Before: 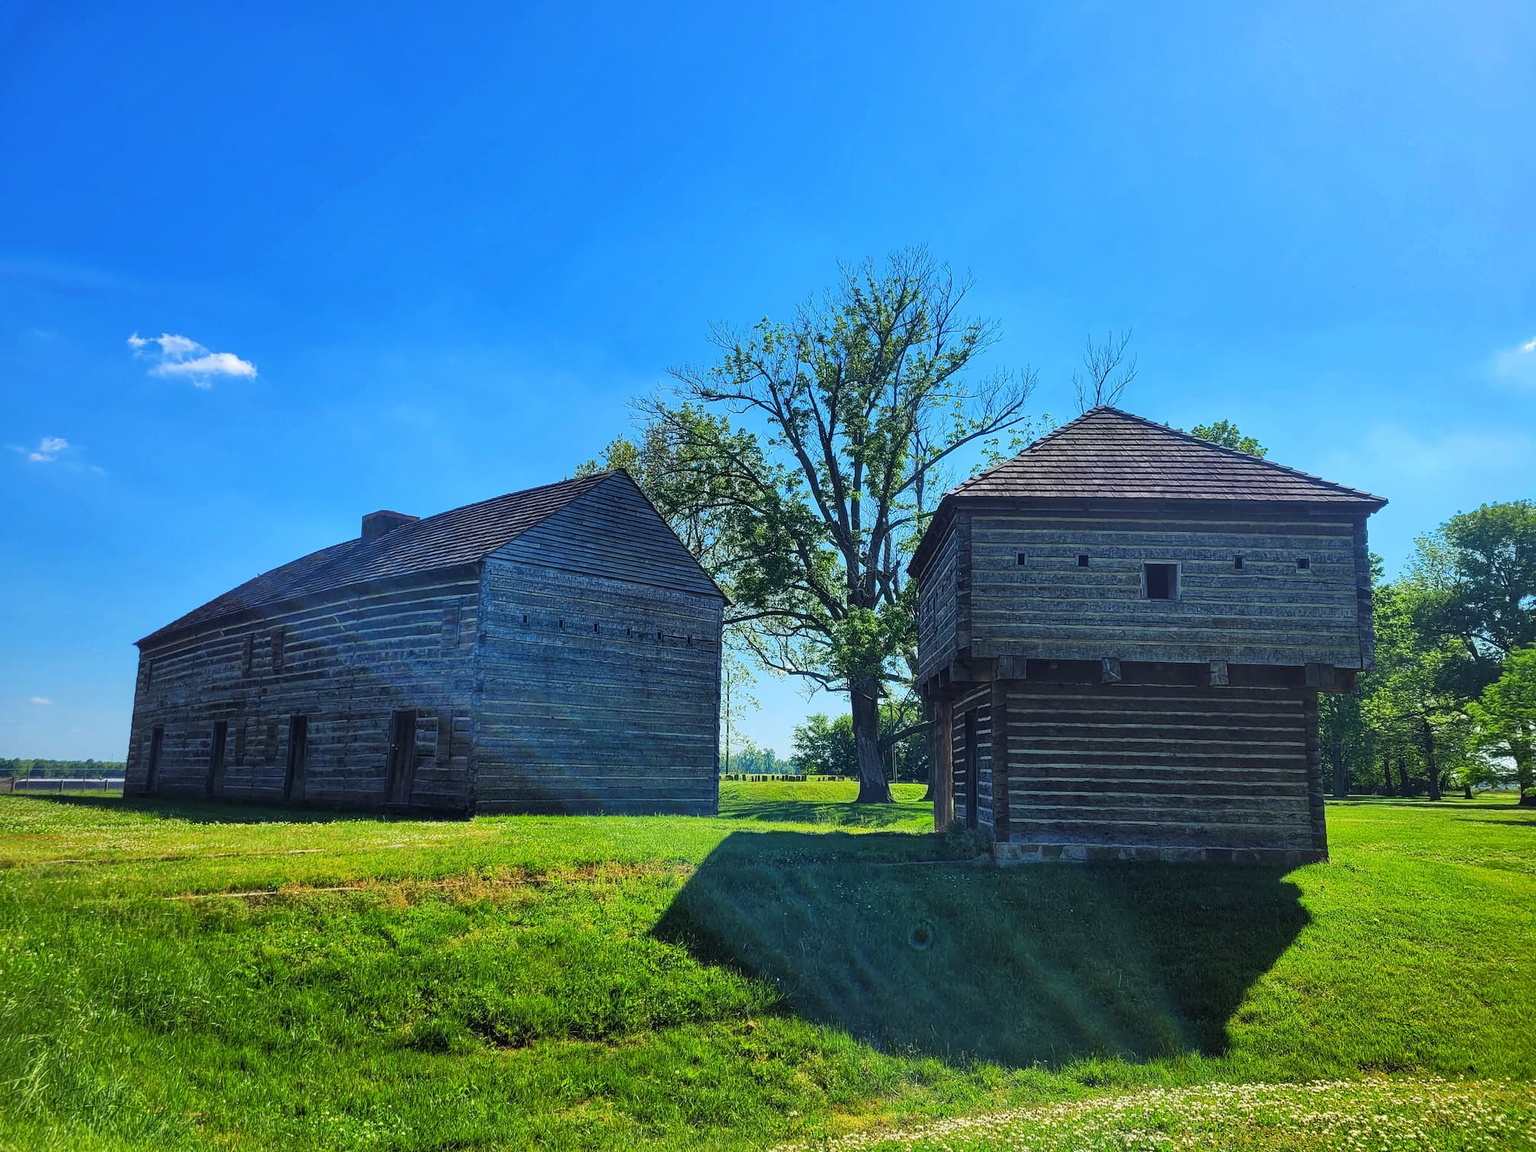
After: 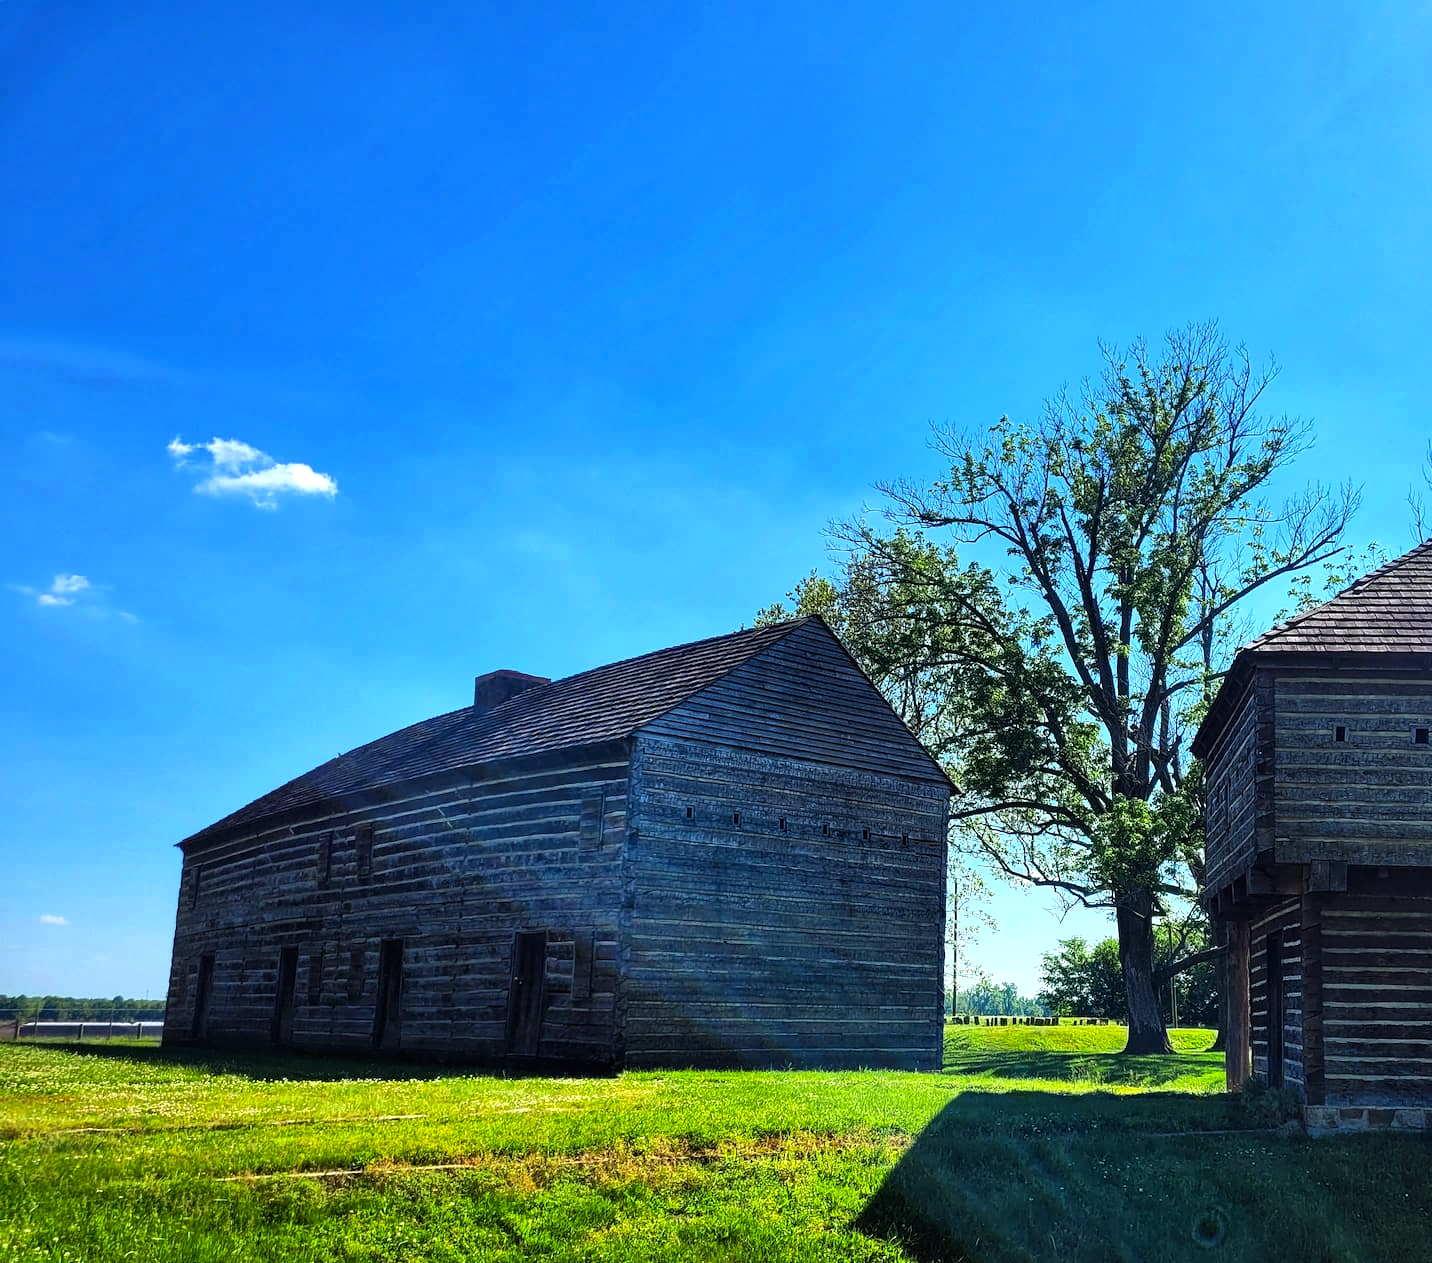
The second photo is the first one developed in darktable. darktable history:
color balance rgb: power › chroma 0.3%, power › hue 23.44°, perceptual saturation grading › global saturation 0.311%, perceptual brilliance grading › global brilliance 14.443%, perceptual brilliance grading › shadows -35.347%
levels: white 99.96%, levels [0, 0.476, 0.951]
crop: right 28.922%, bottom 16.405%
tone curve: curves: ch0 [(0, 0) (0.059, 0.027) (0.162, 0.125) (0.304, 0.279) (0.547, 0.532) (0.828, 0.815) (1, 0.983)]; ch1 [(0, 0) (0.23, 0.166) (0.34, 0.308) (0.371, 0.337) (0.429, 0.411) (0.477, 0.462) (0.499, 0.498) (0.529, 0.537) (0.559, 0.582) (0.743, 0.798) (1, 1)]; ch2 [(0, 0) (0.431, 0.414) (0.498, 0.503) (0.524, 0.528) (0.568, 0.546) (0.6, 0.597) (0.634, 0.645) (0.728, 0.742) (1, 1)], preserve colors none
